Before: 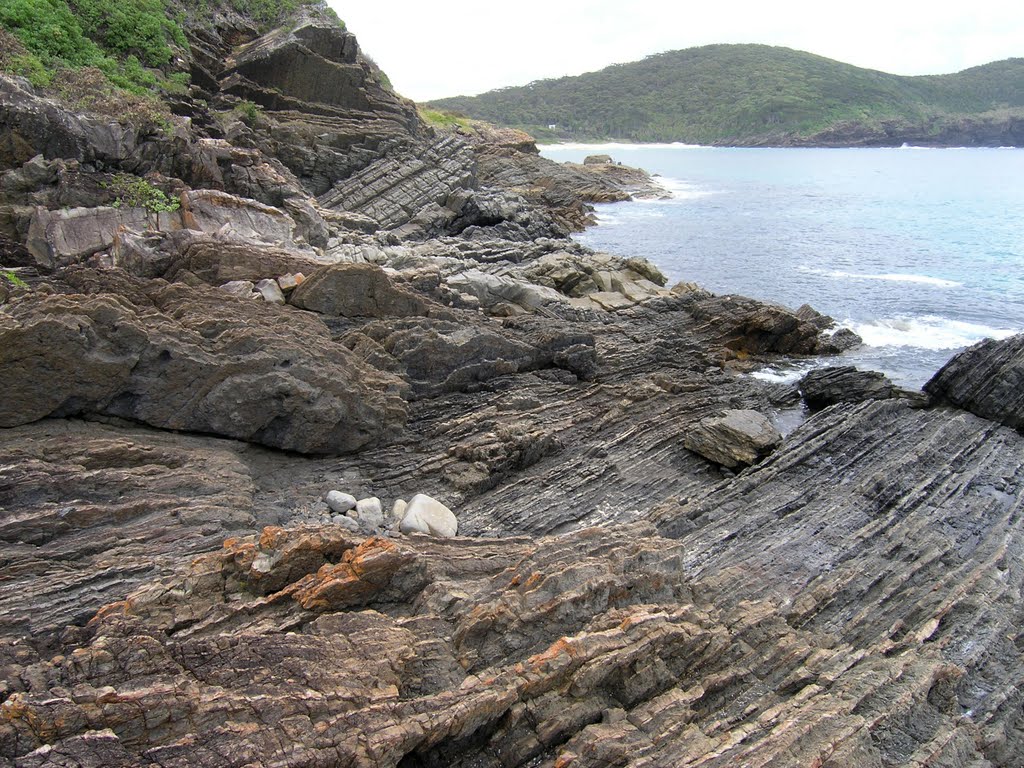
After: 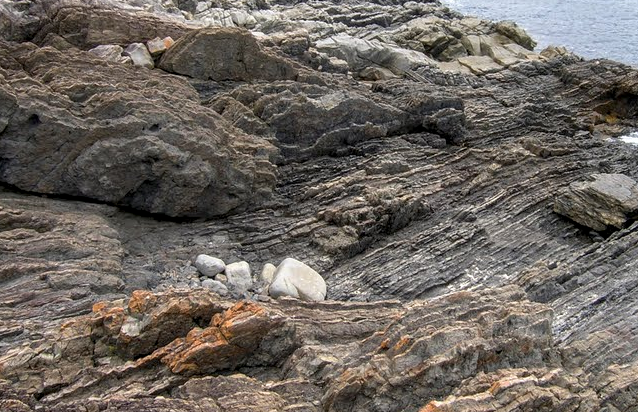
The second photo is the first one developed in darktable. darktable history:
local contrast: detail 130%
crop: left 12.839%, top 30.782%, right 24.791%, bottom 15.561%
